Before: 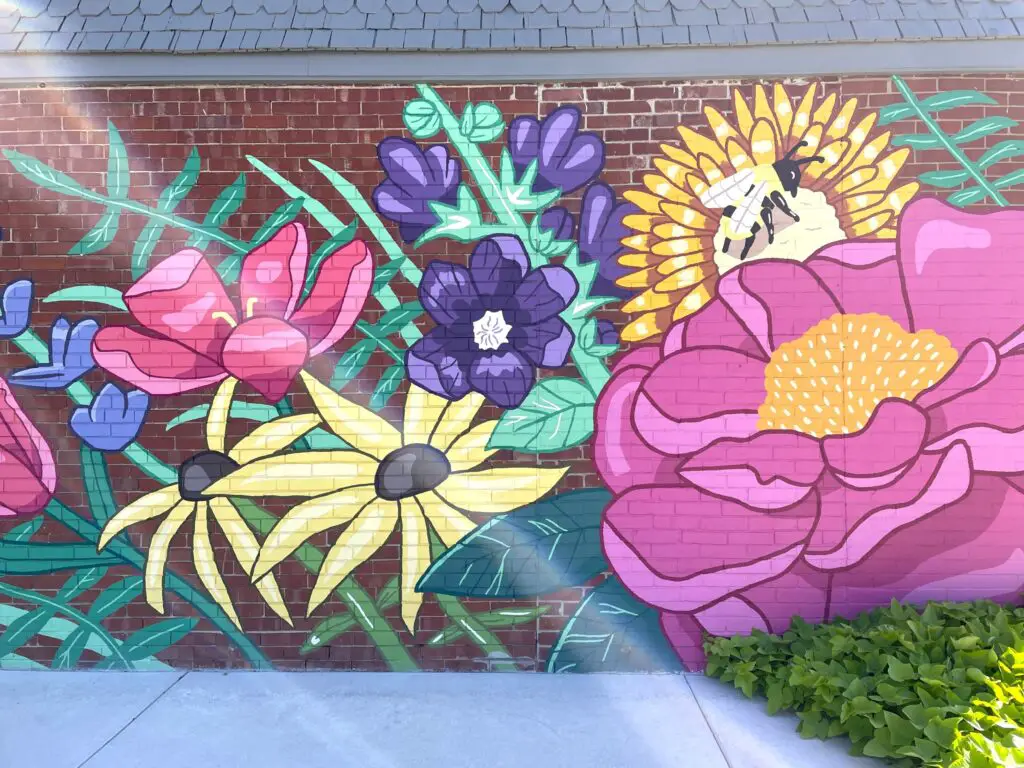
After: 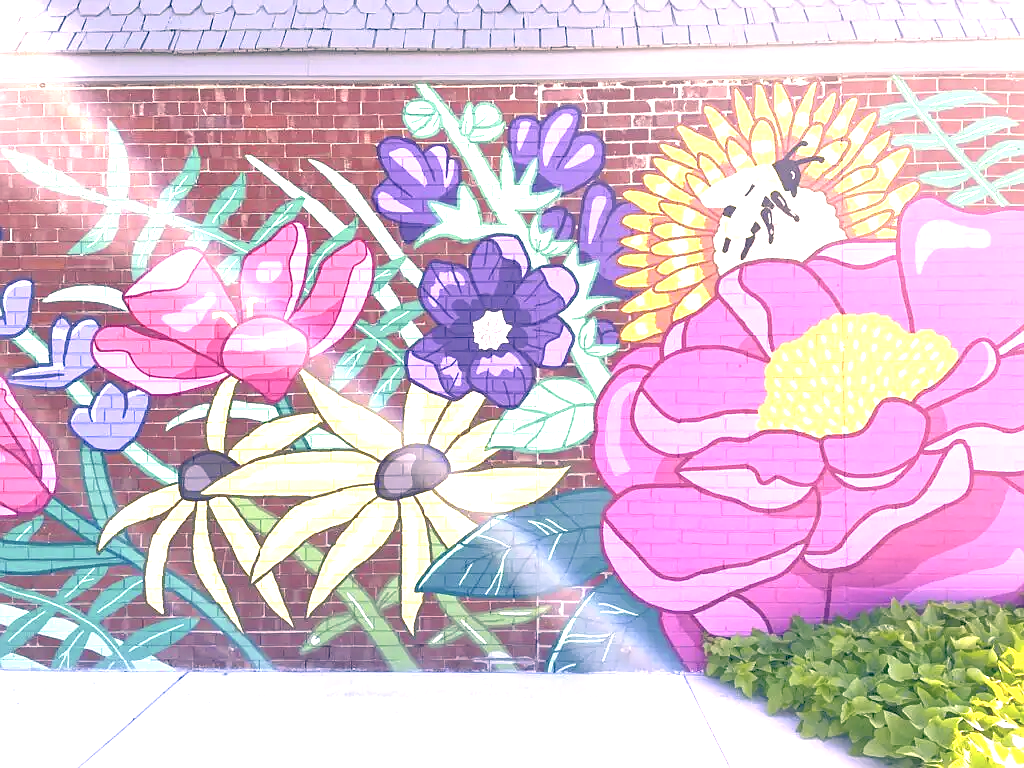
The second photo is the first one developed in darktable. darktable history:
exposure: black level correction 0, exposure 1.365 EV
tone equalizer: -7 EV 0.152 EV, -6 EV 0.589 EV, -5 EV 1.12 EV, -4 EV 1.36 EV, -3 EV 1.18 EV, -2 EV 0.6 EV, -1 EV 0.165 EV
sharpen: radius 0.992
color correction: highlights a* 14.42, highlights b* 6.05, shadows a* -5.26, shadows b* -15.72, saturation 0.851
